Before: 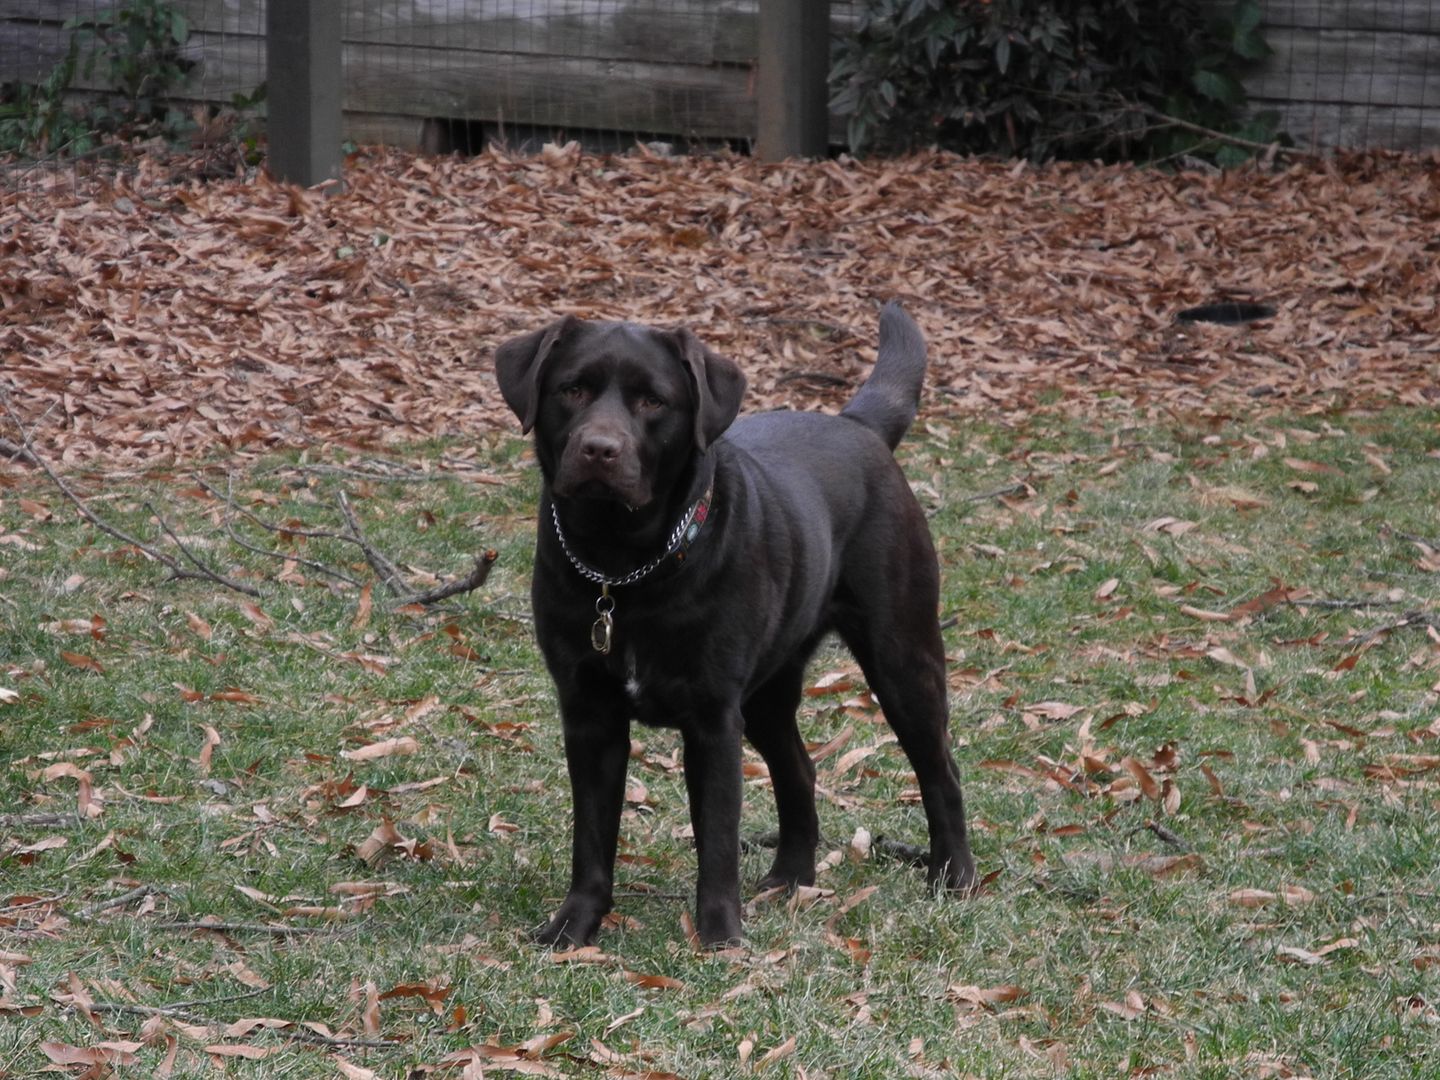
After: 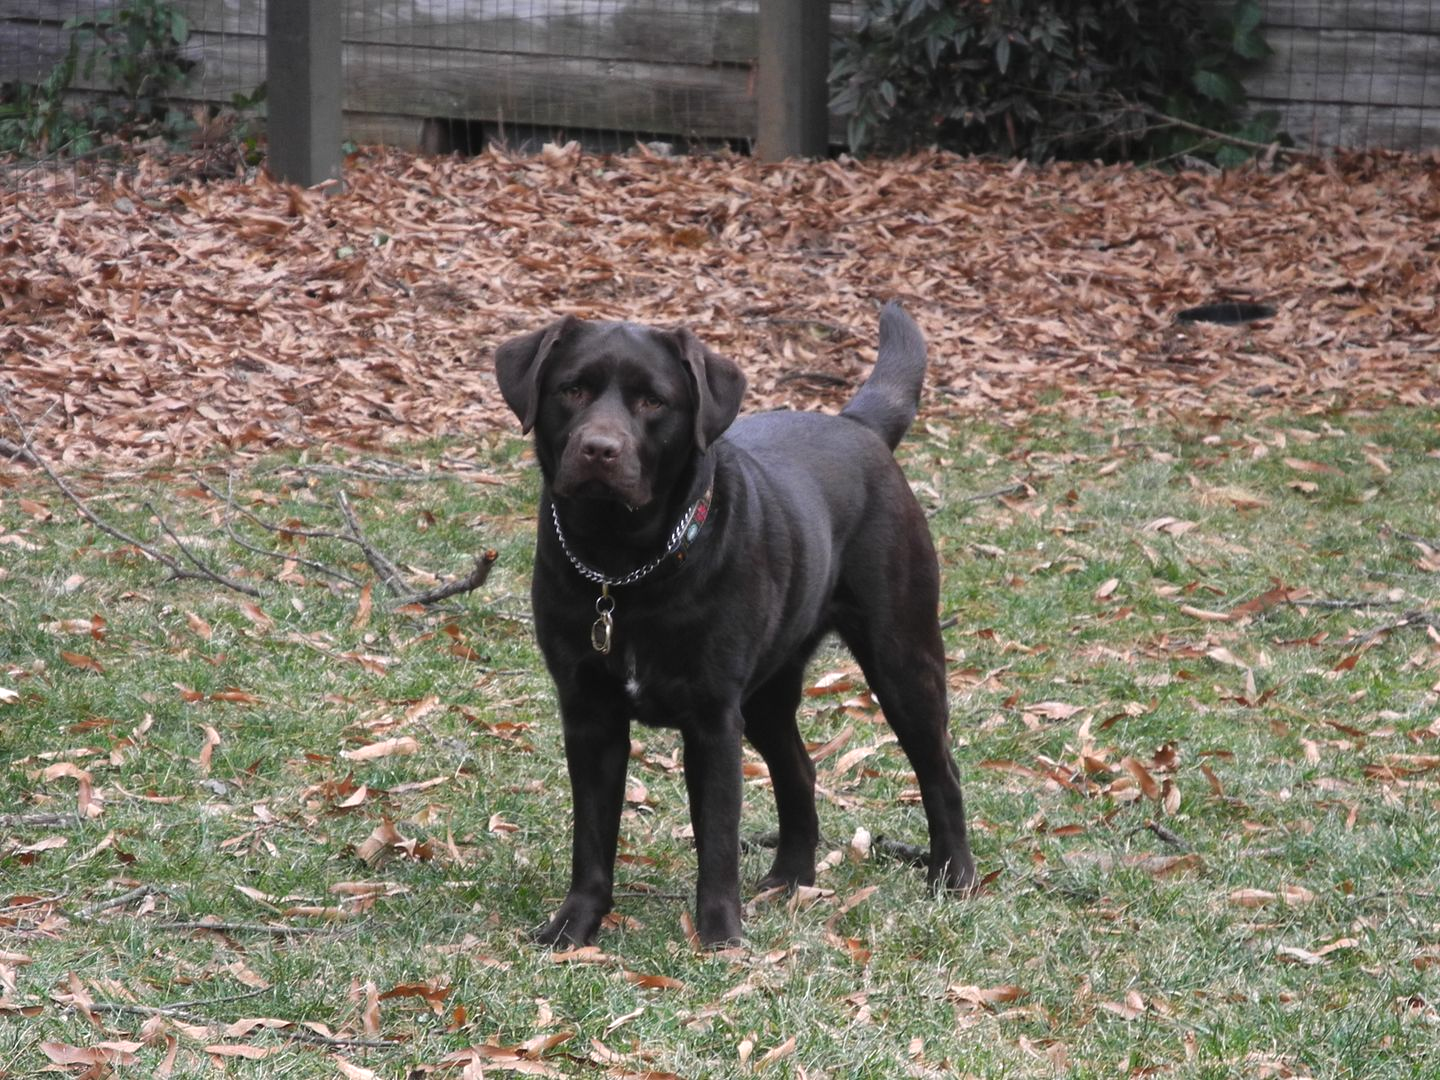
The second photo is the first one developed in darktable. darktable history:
exposure: black level correction -0.002, exposure 0.543 EV, compensate highlight preservation false
